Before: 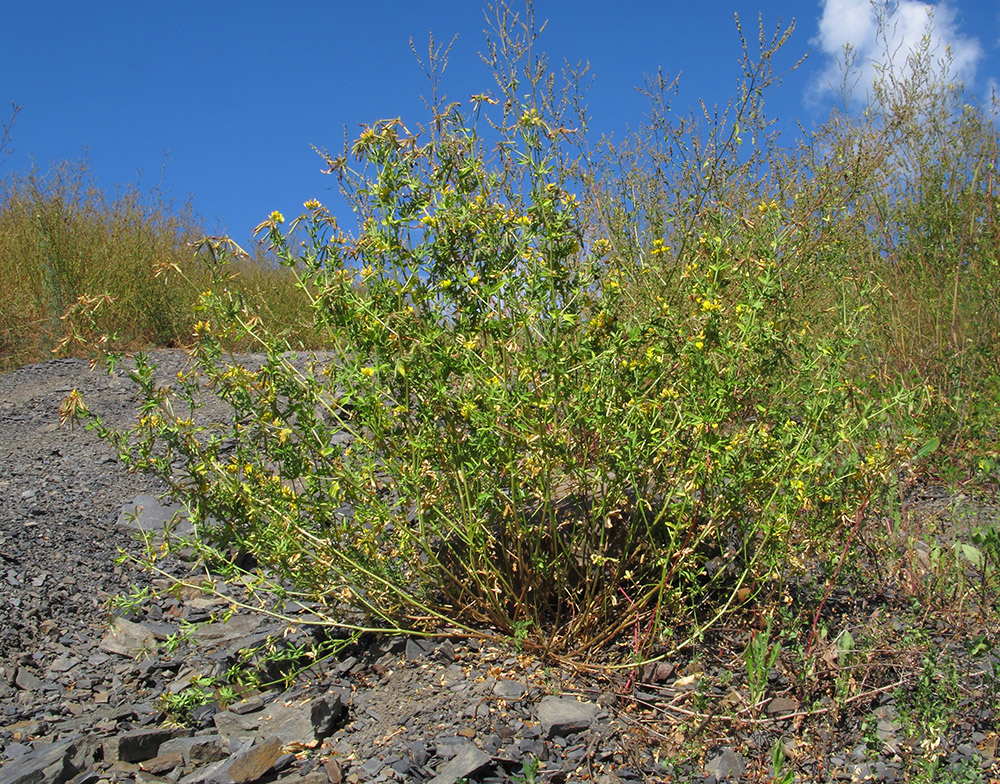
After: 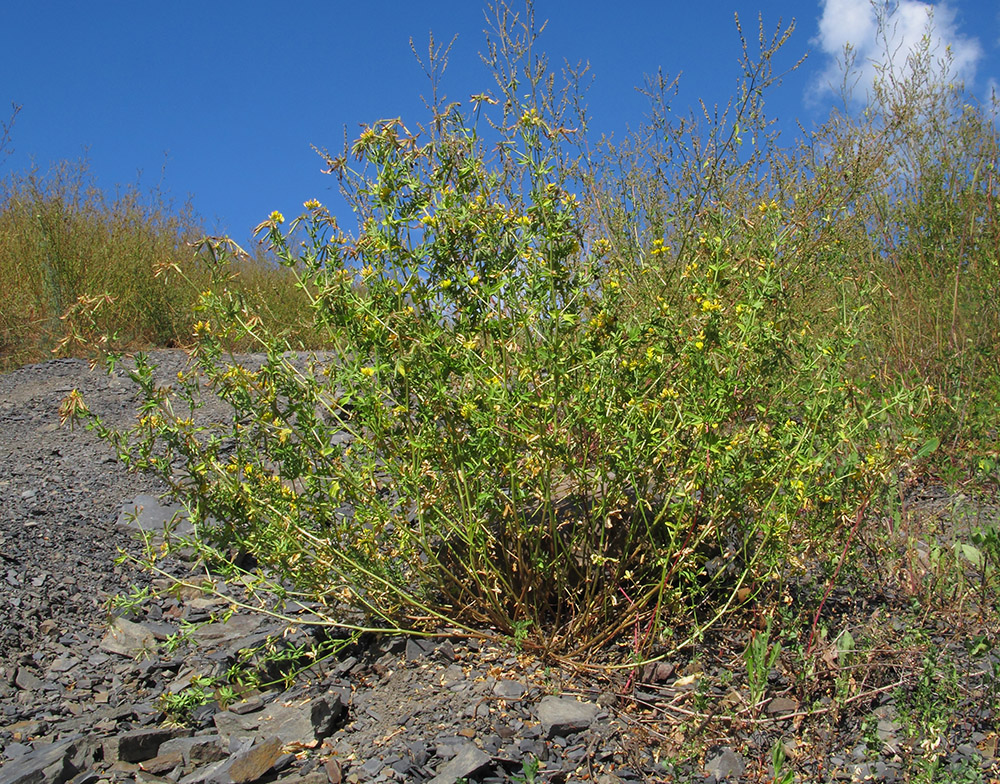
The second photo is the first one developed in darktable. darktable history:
exposure: exposure -0.061 EV, compensate highlight preservation false
